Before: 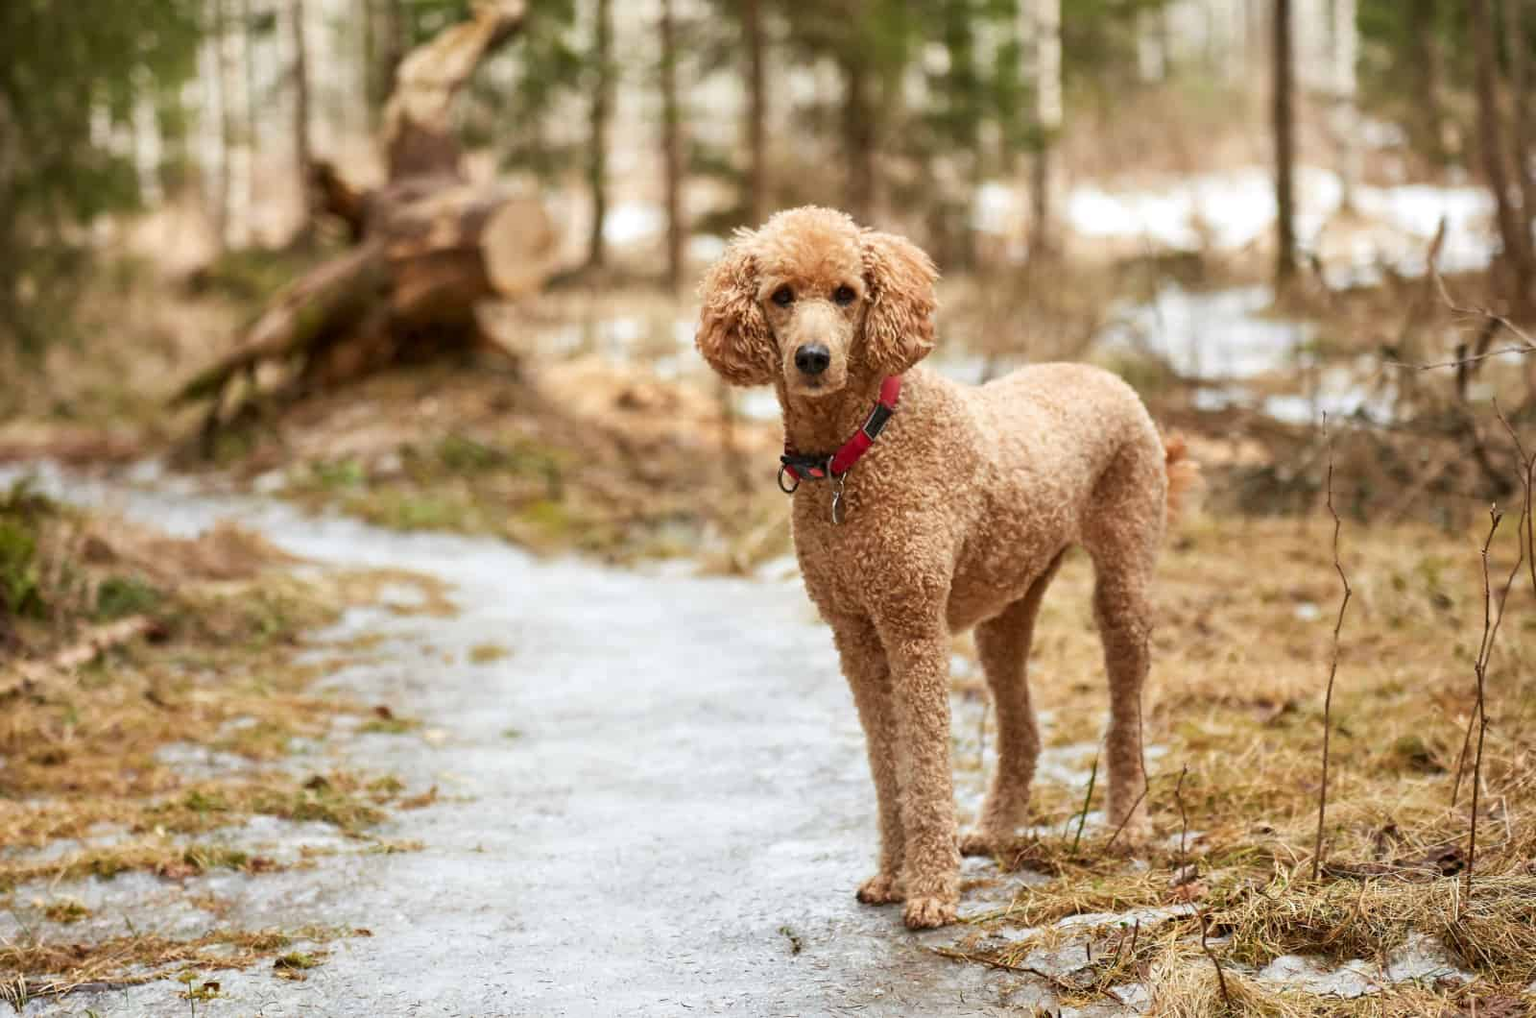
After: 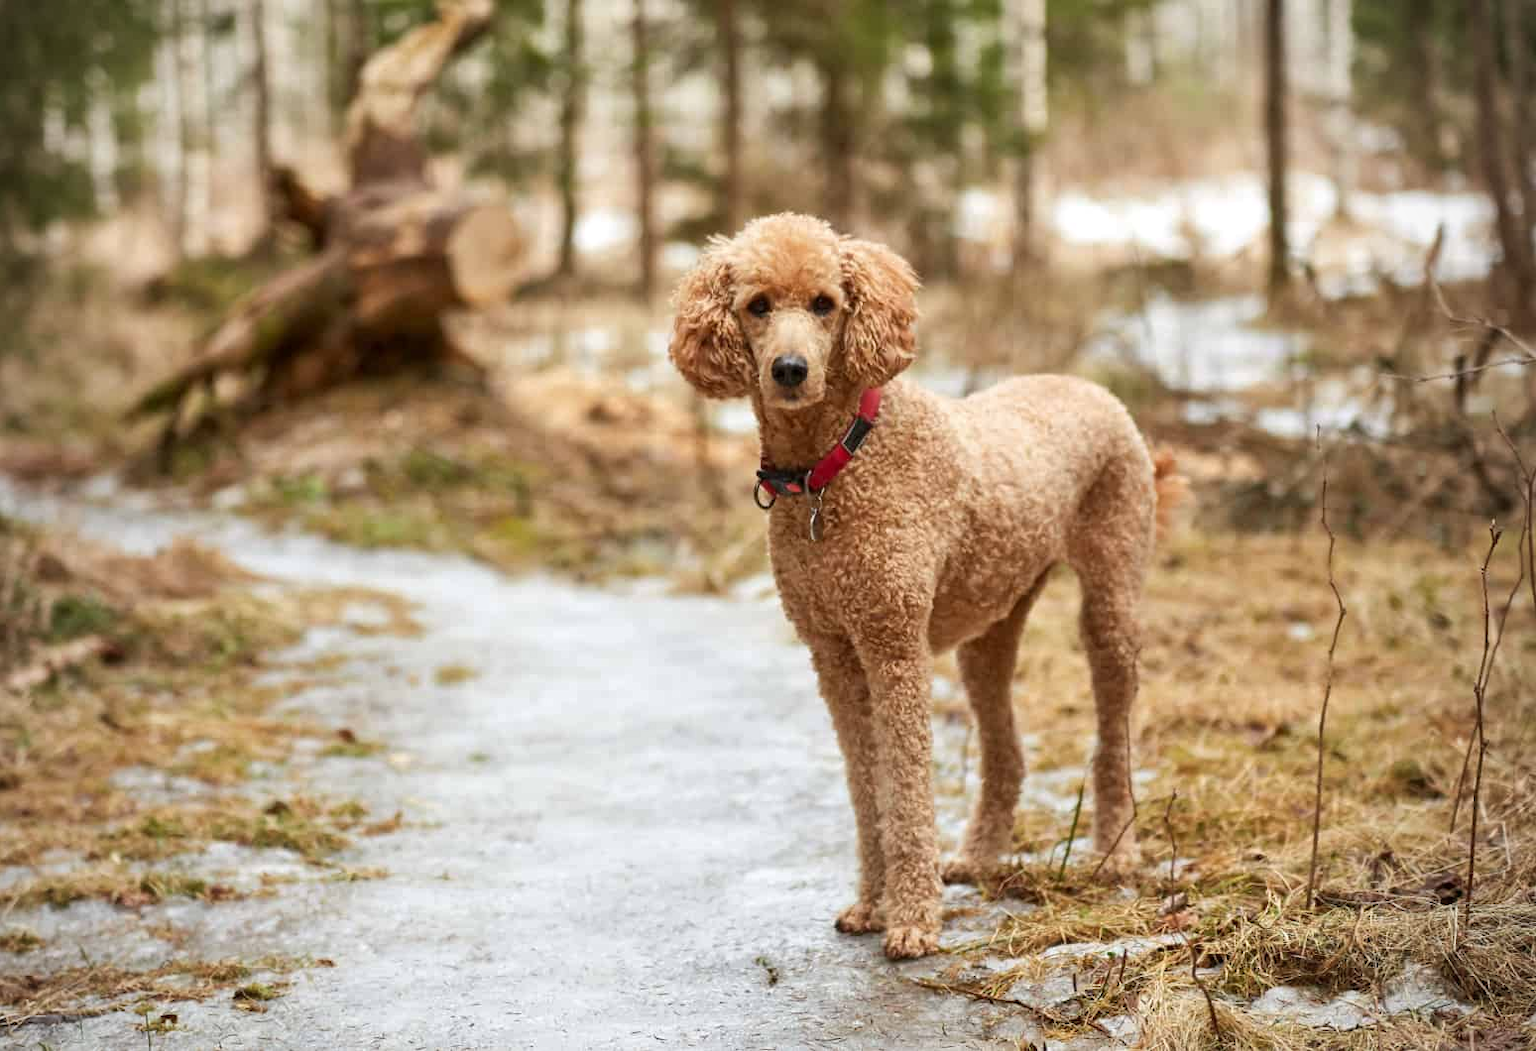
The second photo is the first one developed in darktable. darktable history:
crop and rotate: left 3.187%
tone equalizer: edges refinement/feathering 500, mask exposure compensation -1.57 EV, preserve details no
vignetting: fall-off radius 82.11%, unbound false
